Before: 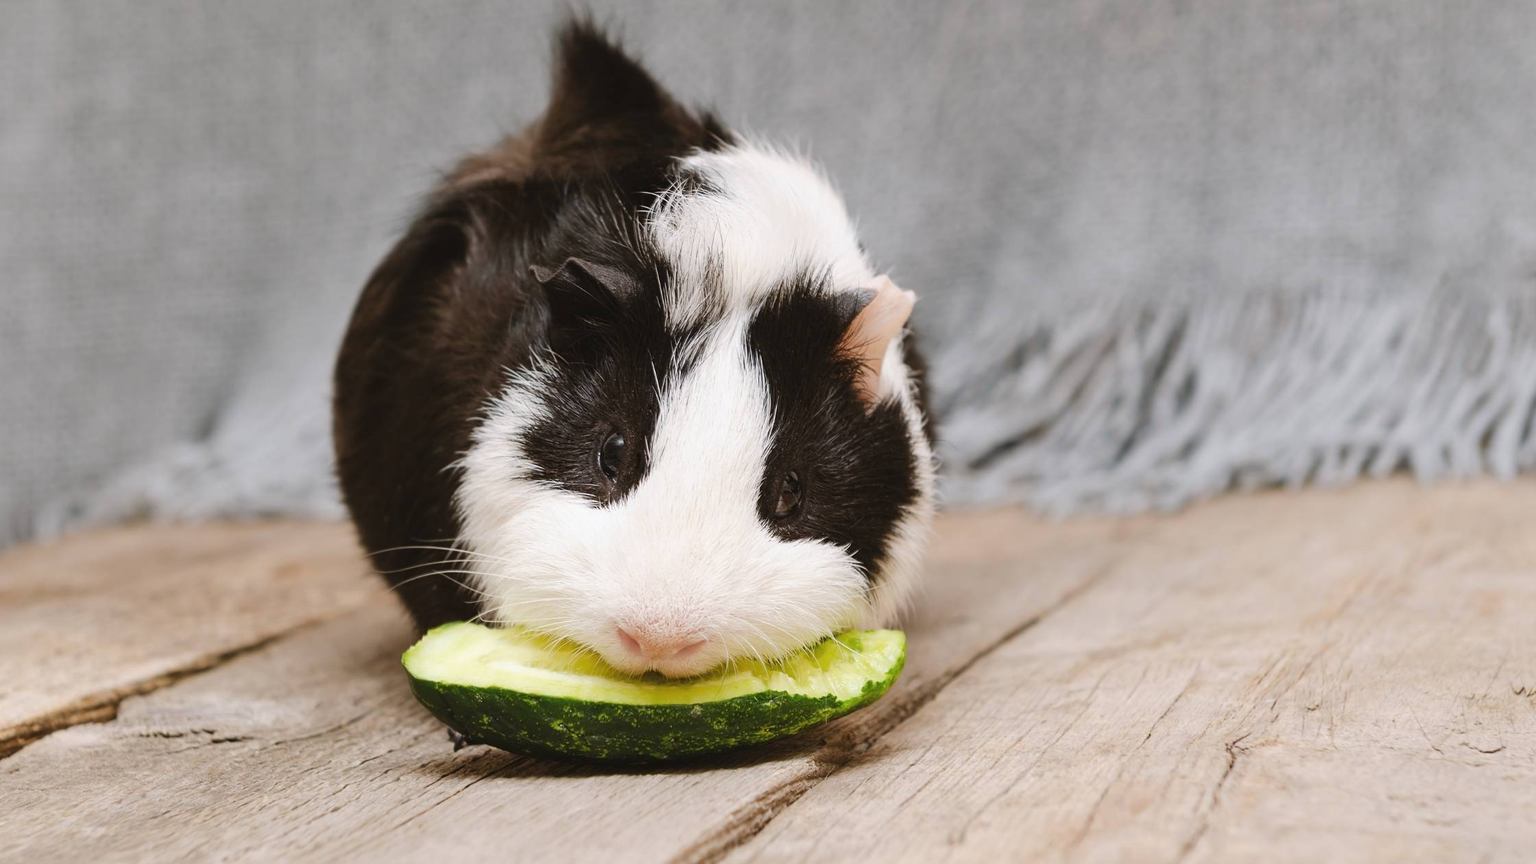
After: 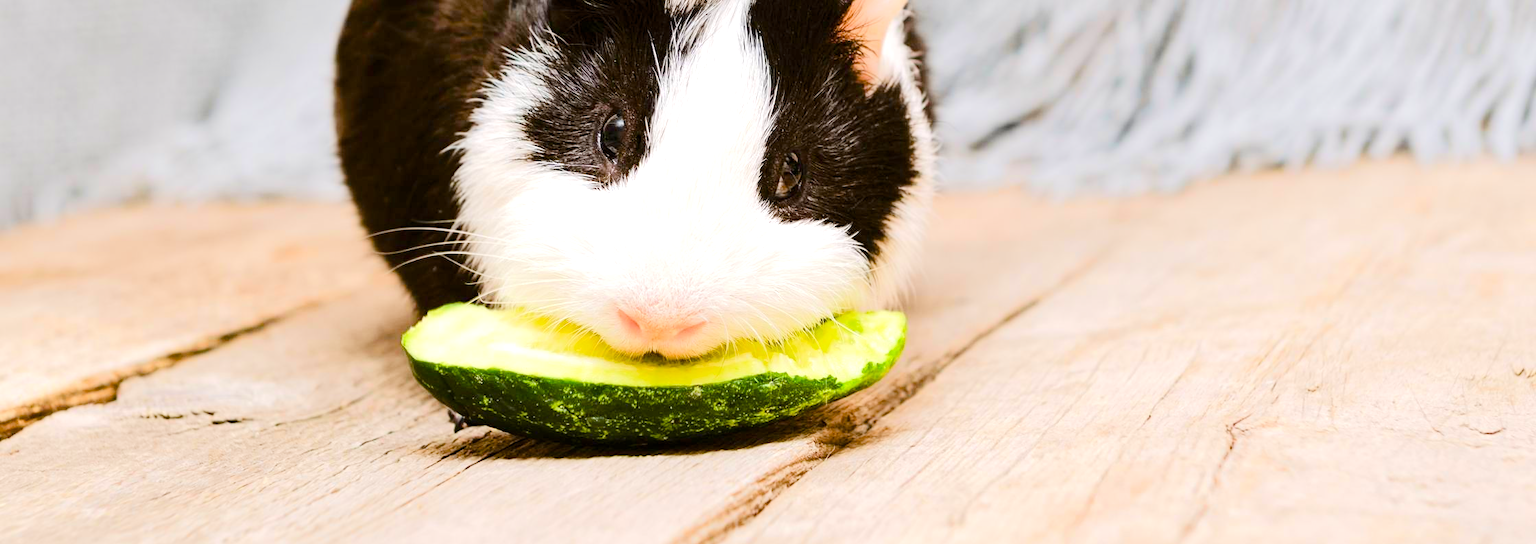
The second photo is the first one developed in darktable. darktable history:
tone equalizer: -7 EV 0.153 EV, -6 EV 0.581 EV, -5 EV 1.19 EV, -4 EV 1.29 EV, -3 EV 1.17 EV, -2 EV 0.6 EV, -1 EV 0.162 EV, edges refinement/feathering 500, mask exposure compensation -1.57 EV, preserve details no
crop and rotate: top 36.932%
exposure: black level correction 0.005, exposure 0.284 EV, compensate highlight preservation false
color balance rgb: perceptual saturation grading › global saturation 35.048%, perceptual saturation grading › highlights -29.993%, perceptual saturation grading › shadows 35.27%
